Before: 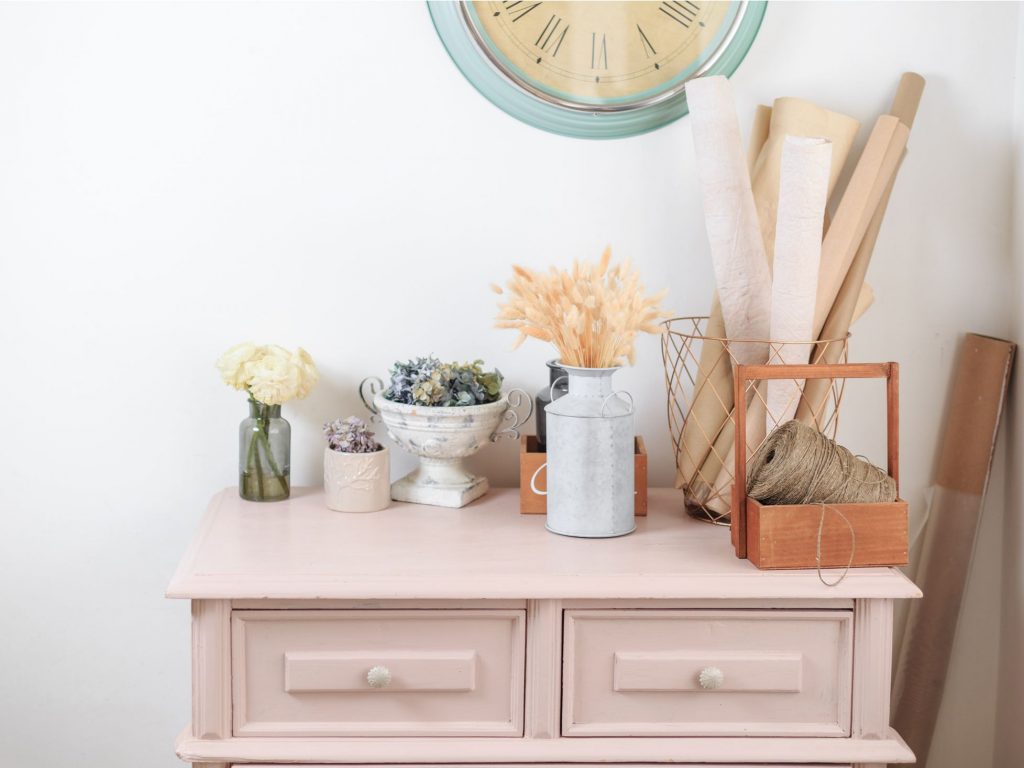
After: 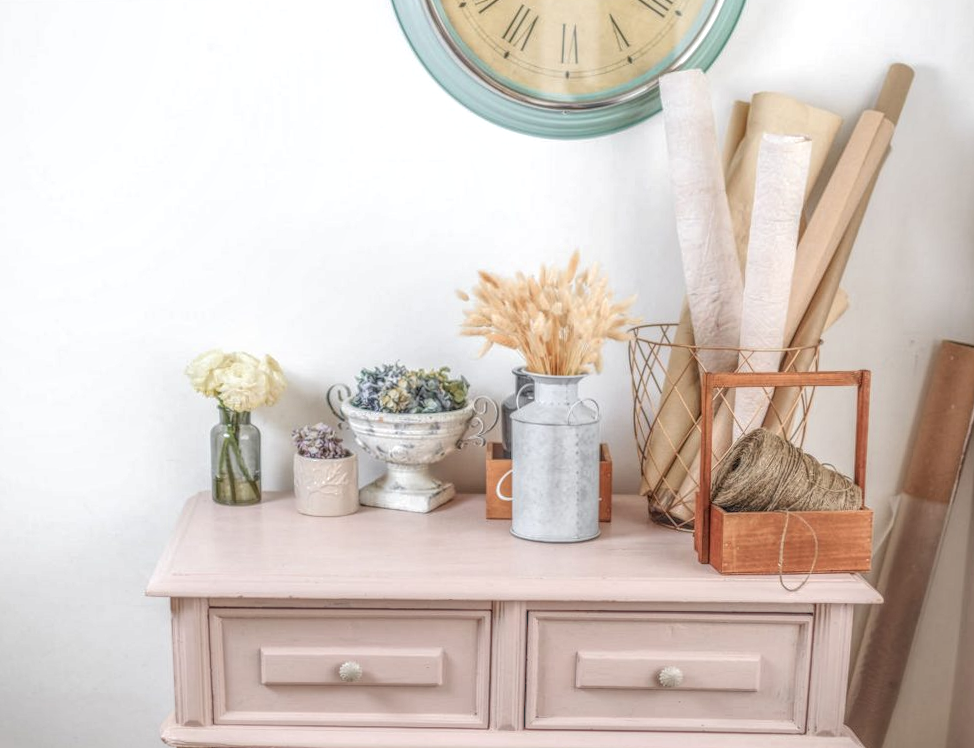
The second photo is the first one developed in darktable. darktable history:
local contrast: highlights 0%, shadows 0%, detail 200%, midtone range 0.25
rotate and perspective: rotation 0.074°, lens shift (vertical) 0.096, lens shift (horizontal) -0.041, crop left 0.043, crop right 0.952, crop top 0.024, crop bottom 0.979
